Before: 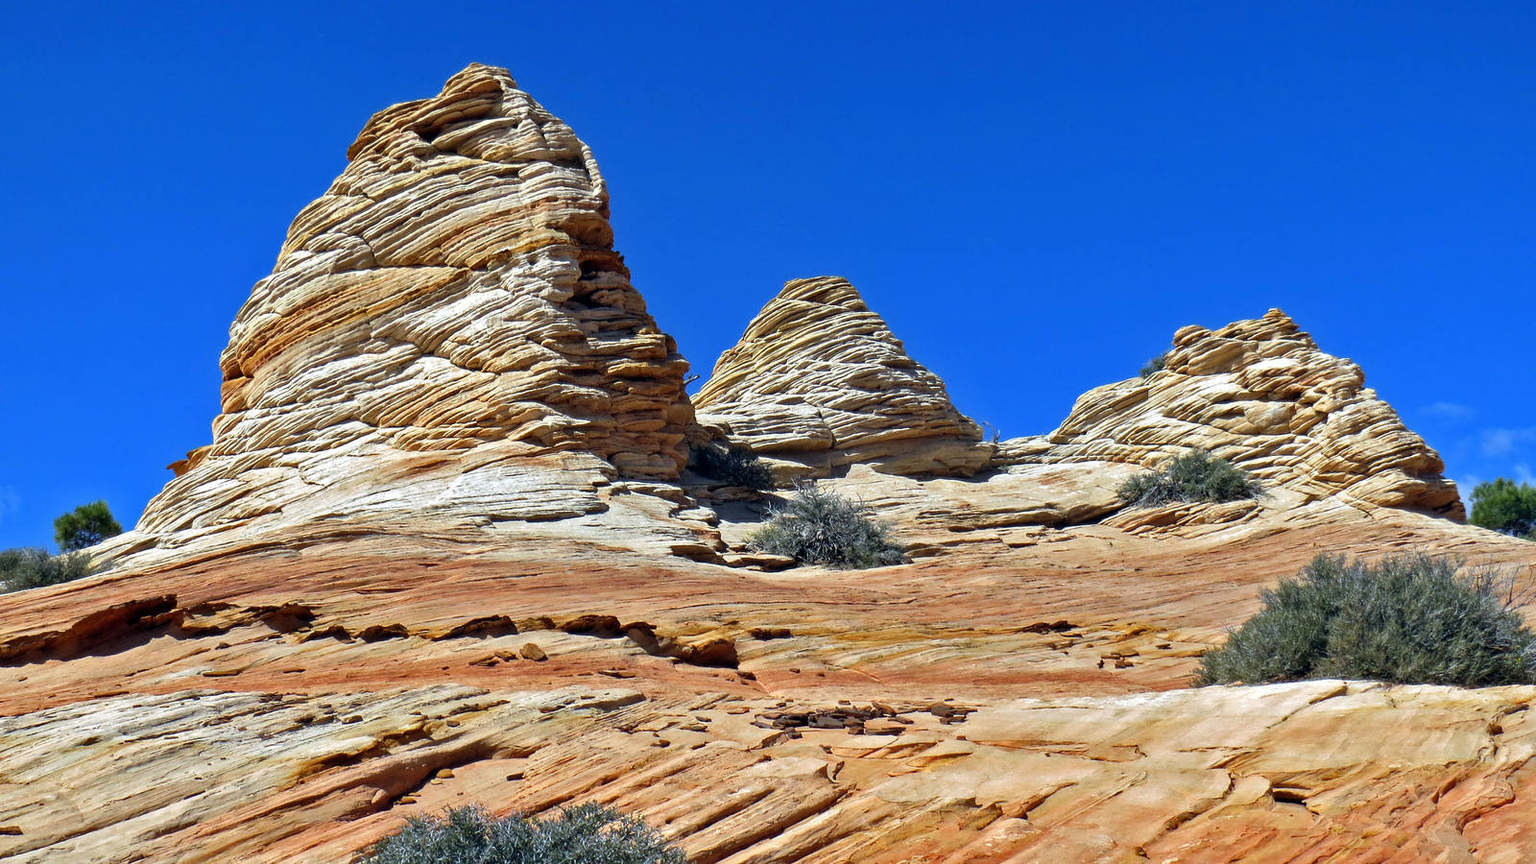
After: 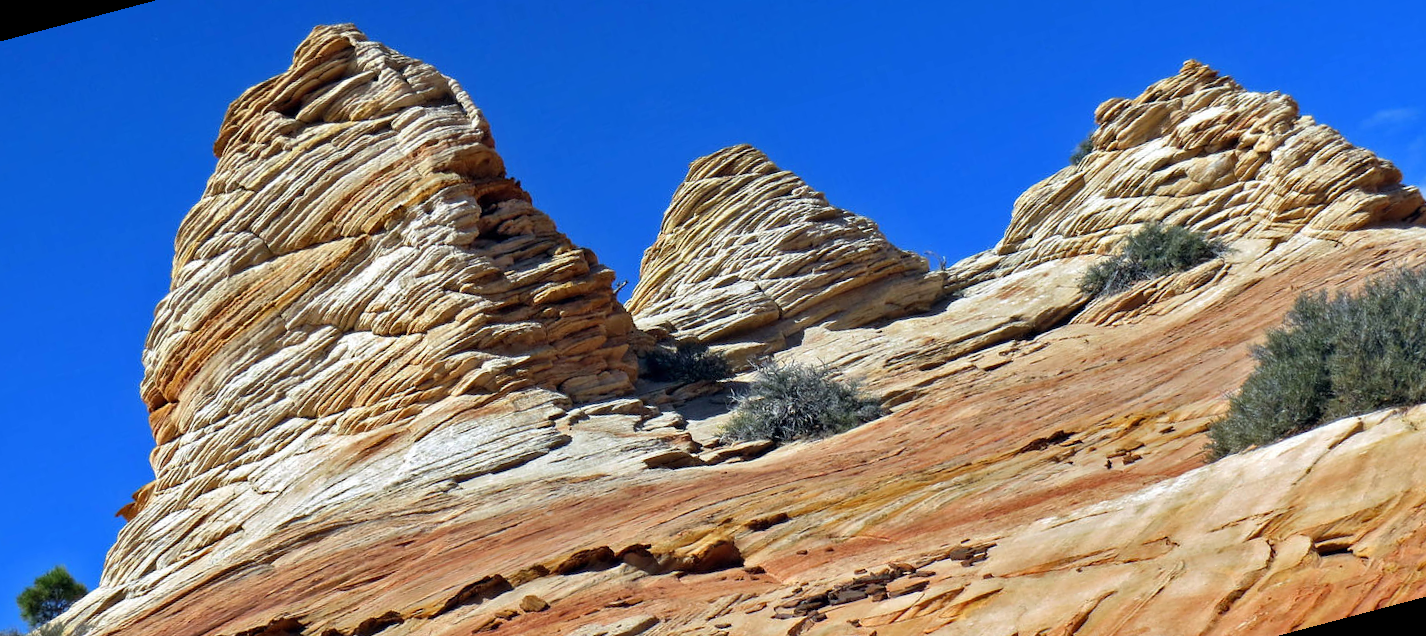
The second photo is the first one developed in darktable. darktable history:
rotate and perspective: rotation -14.8°, crop left 0.1, crop right 0.903, crop top 0.25, crop bottom 0.748
